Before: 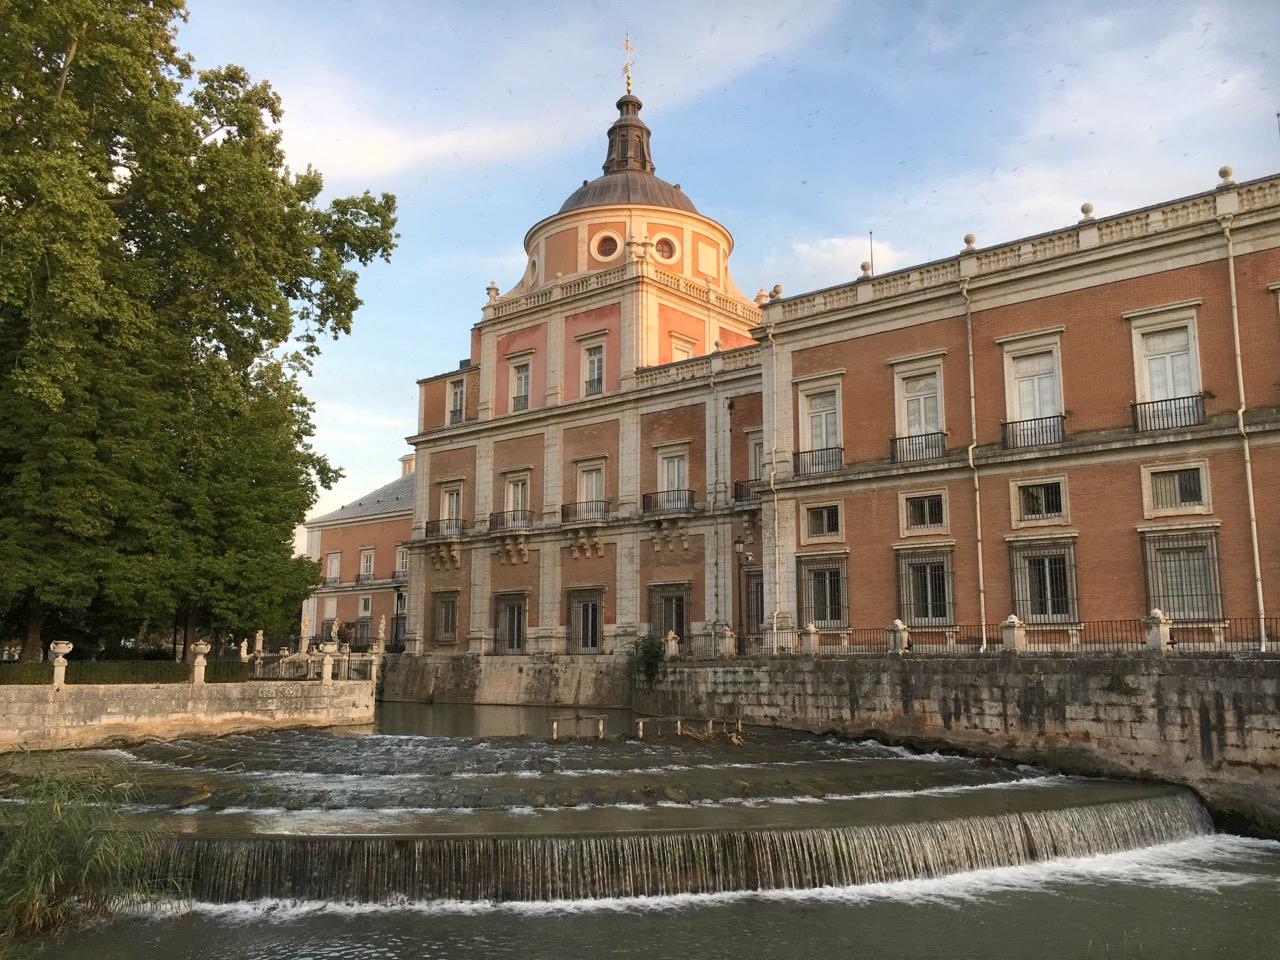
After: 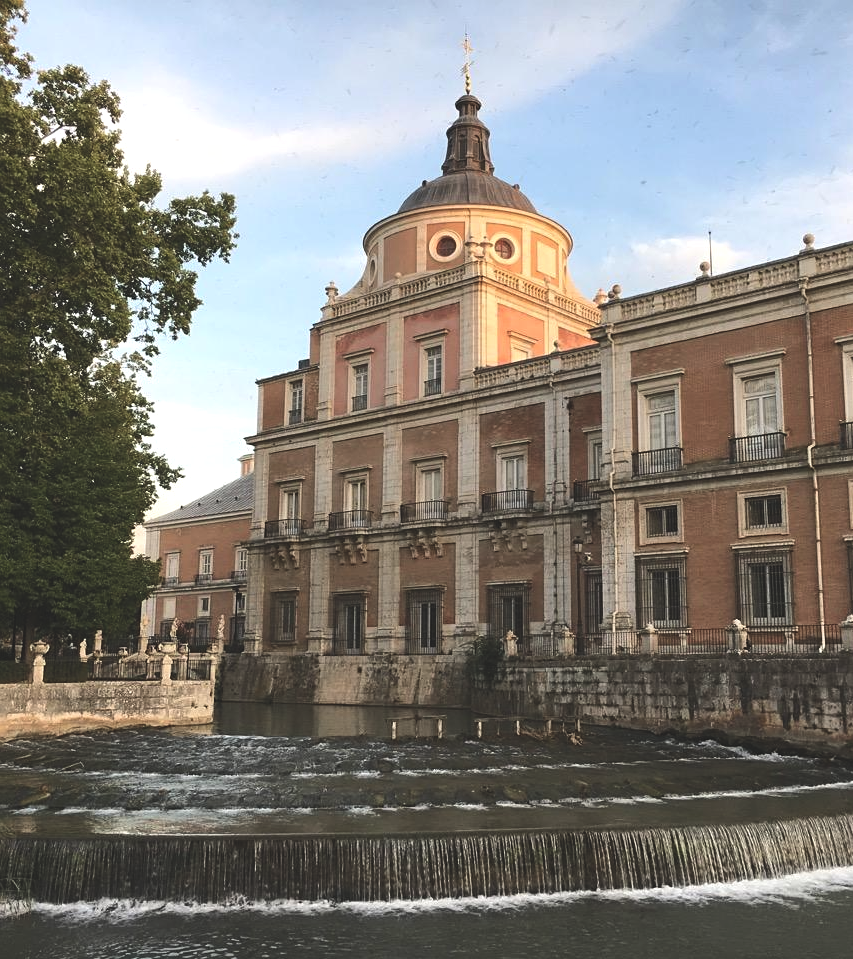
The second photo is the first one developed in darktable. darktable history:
crop and rotate: left 12.648%, right 20.685%
sharpen: amount 0.2
tone equalizer: -8 EV -0.75 EV, -7 EV -0.7 EV, -6 EV -0.6 EV, -5 EV -0.4 EV, -3 EV 0.4 EV, -2 EV 0.6 EV, -1 EV 0.7 EV, +0 EV 0.75 EV, edges refinement/feathering 500, mask exposure compensation -1.57 EV, preserve details no
exposure: black level correction -0.036, exposure -0.497 EV, compensate highlight preservation false
